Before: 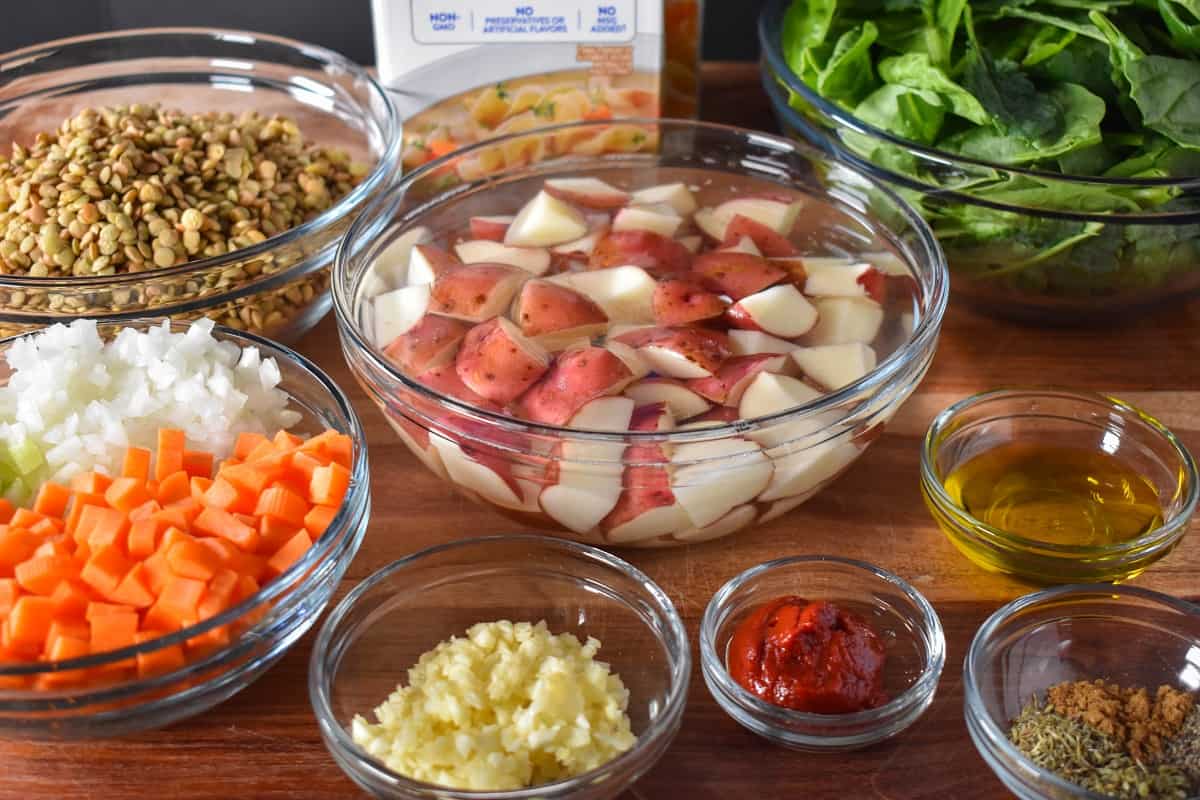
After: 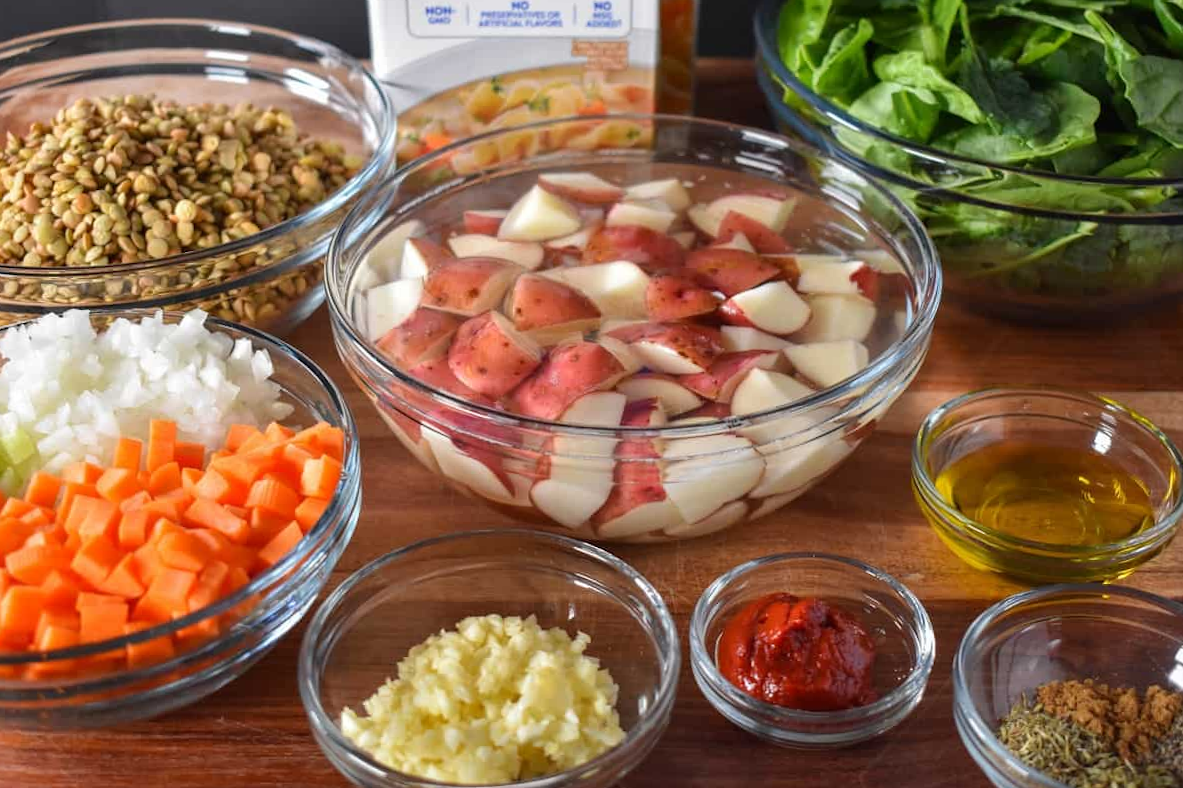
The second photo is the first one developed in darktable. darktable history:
crop and rotate: angle -0.539°
